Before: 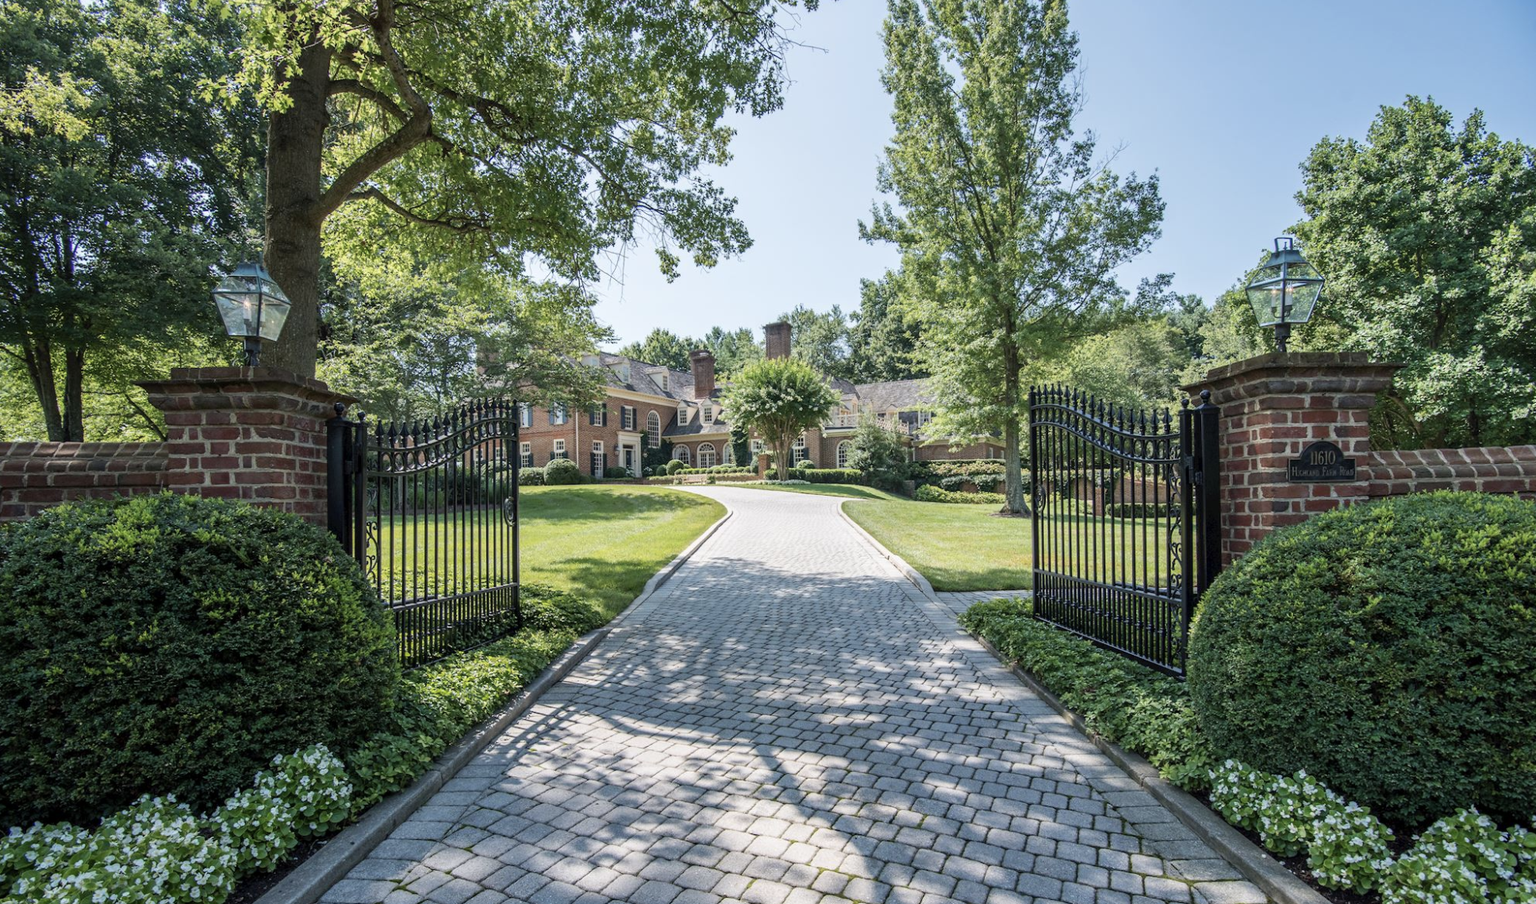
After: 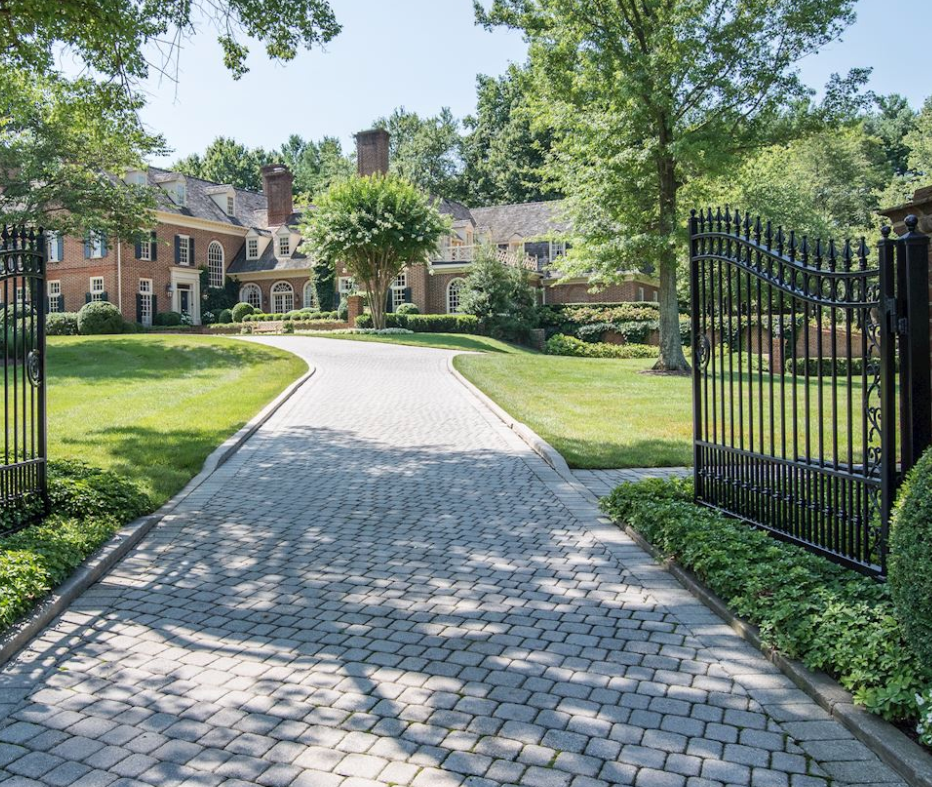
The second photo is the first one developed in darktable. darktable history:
crop: left 31.413%, top 24.328%, right 20.431%, bottom 6.591%
